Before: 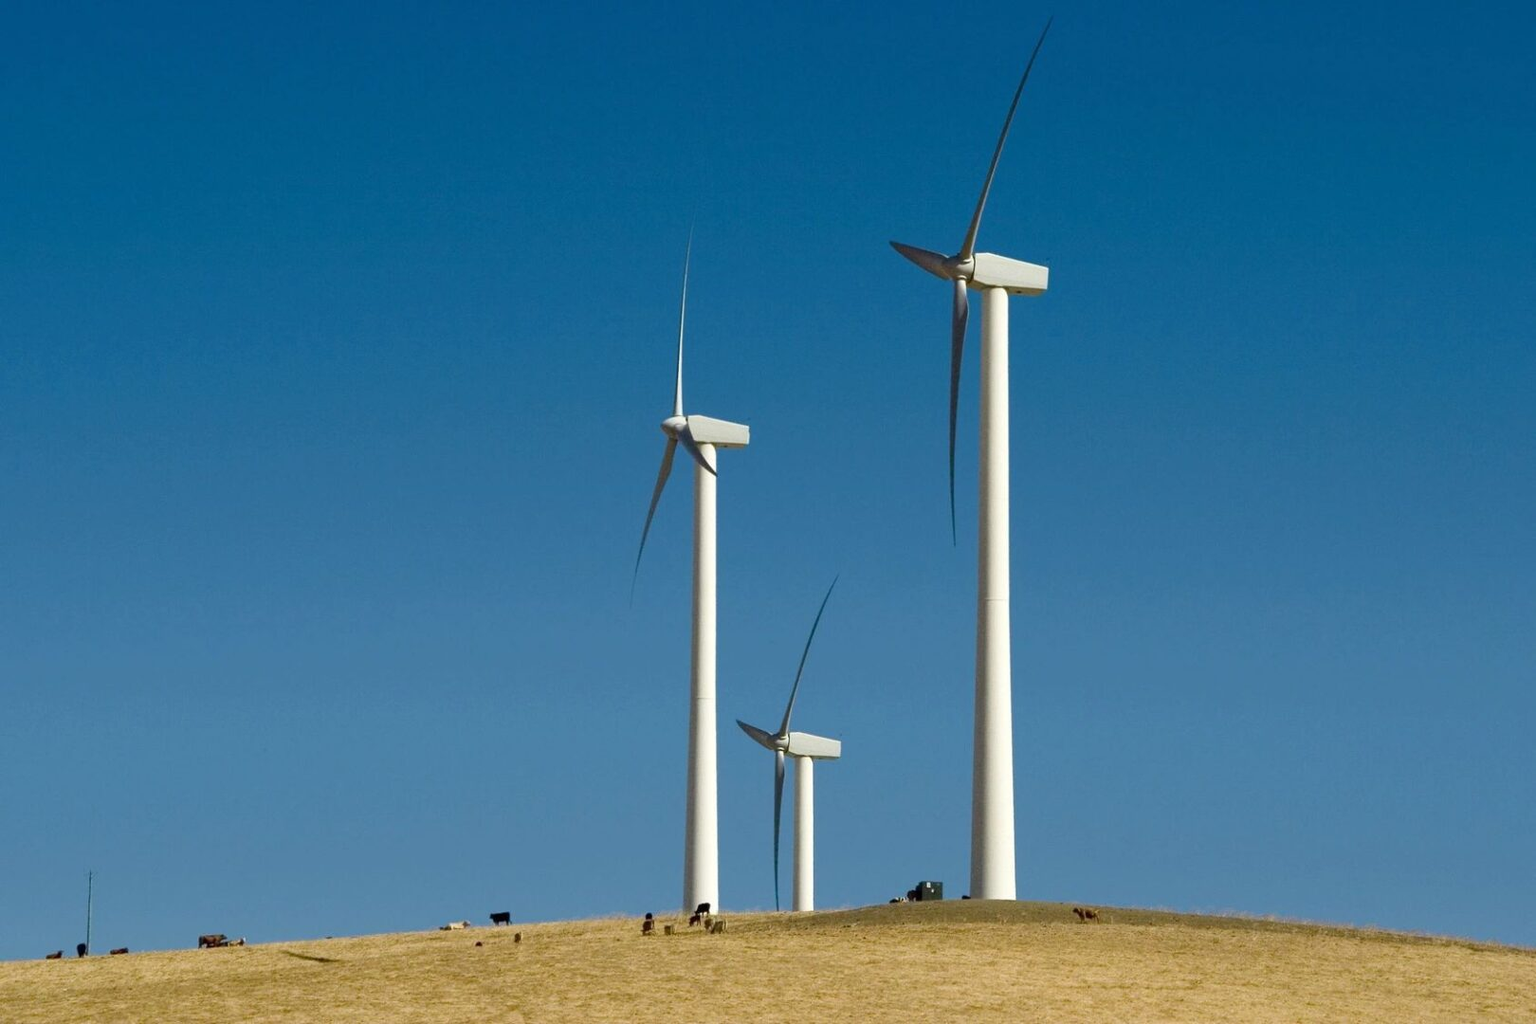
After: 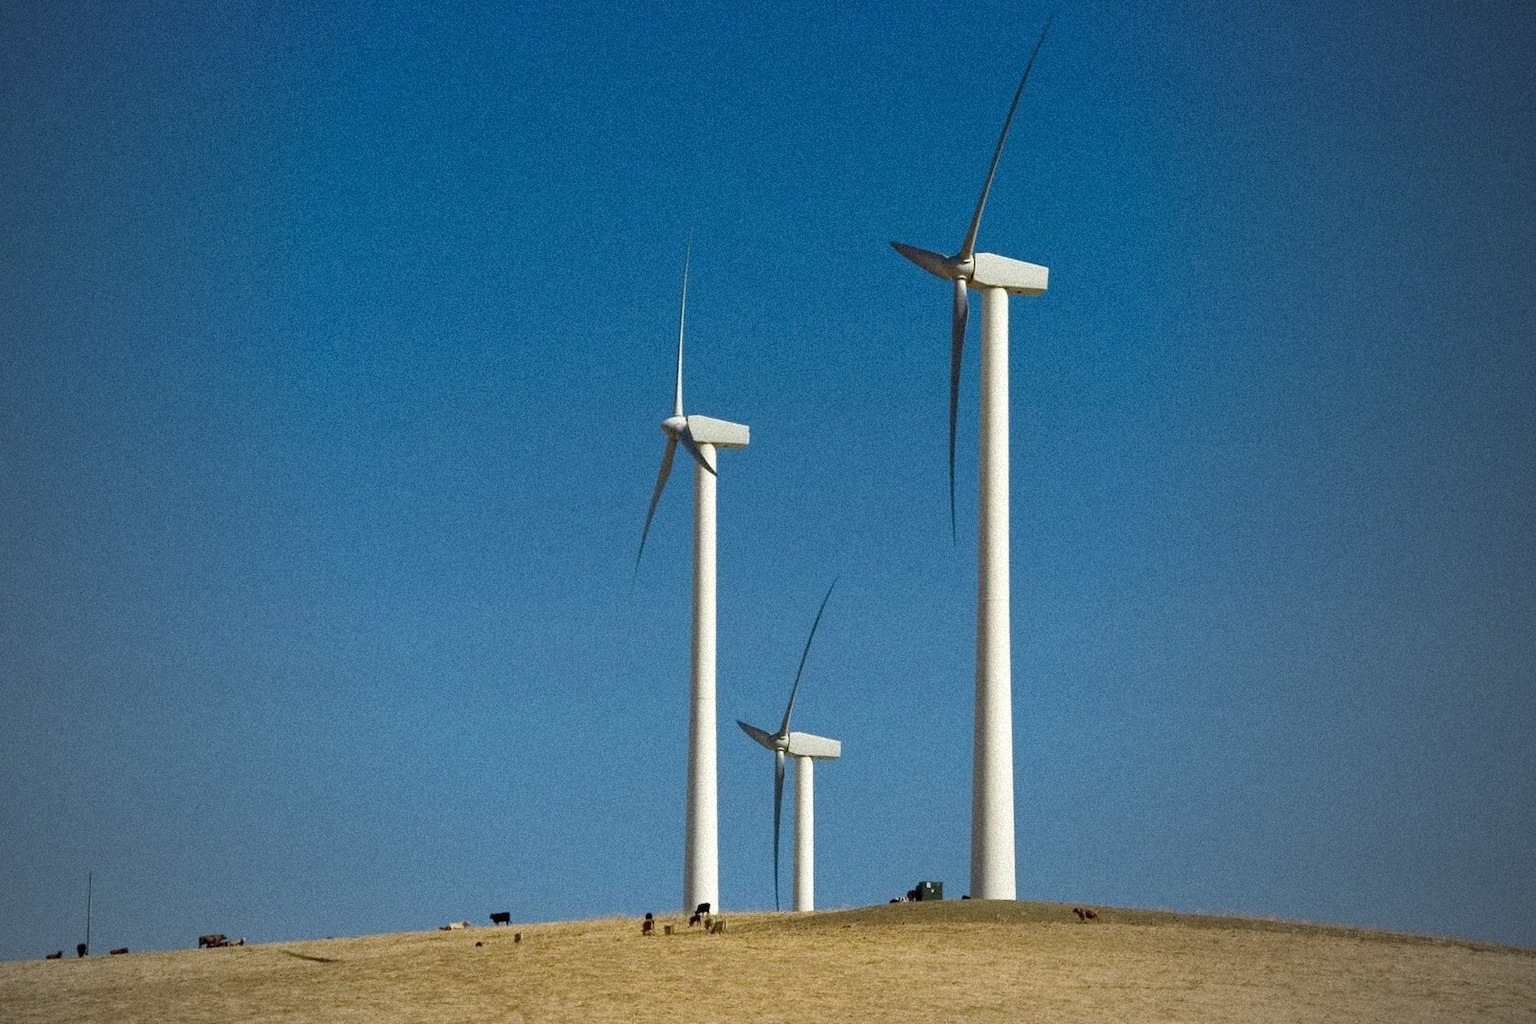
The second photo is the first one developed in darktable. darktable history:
vignetting: fall-off start 72.14%, fall-off radius 108.07%, brightness -0.713, saturation -0.488, center (-0.054, -0.359), width/height ratio 0.729
grain: coarseness 9.38 ISO, strength 34.99%, mid-tones bias 0%
